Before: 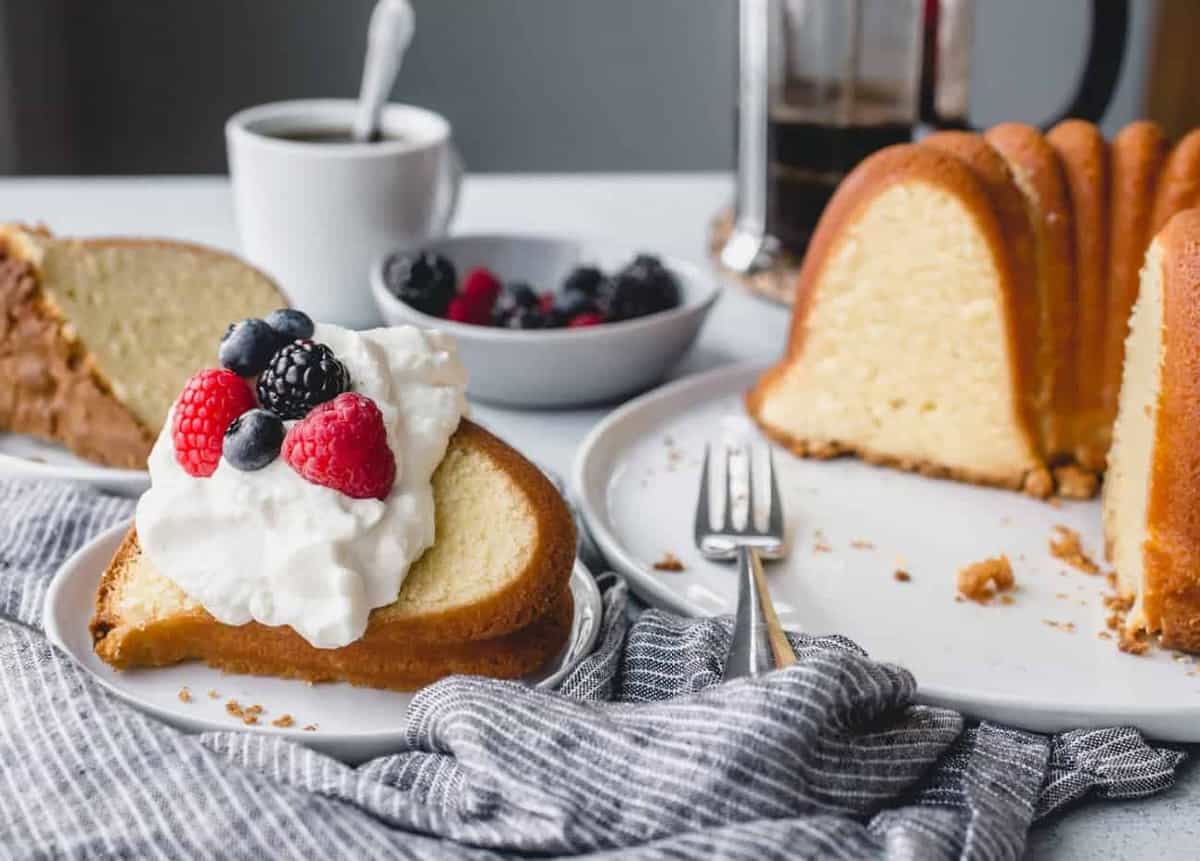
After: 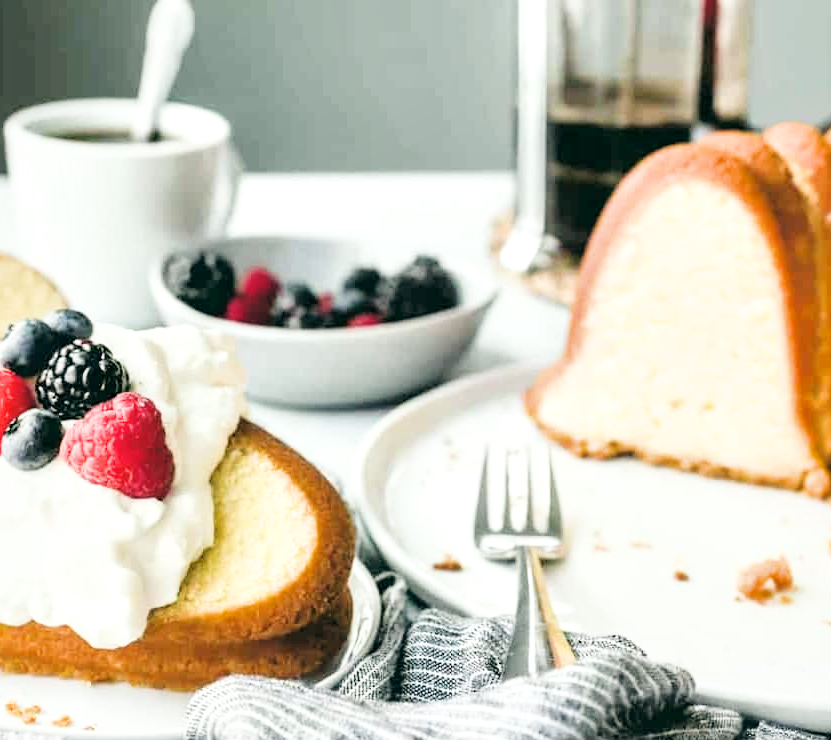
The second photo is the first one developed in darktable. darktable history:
crop: left 18.479%, right 12.2%, bottom 13.971%
color balance: lift [1.005, 0.99, 1.007, 1.01], gamma [1, 1.034, 1.032, 0.966], gain [0.873, 1.055, 1.067, 0.933]
filmic rgb: black relative exposure -5 EV, hardness 2.88, contrast 1.3, highlights saturation mix -30%
rotate and perspective: crop left 0, crop top 0
exposure: black level correction 0.001, exposure 1.719 EV, compensate exposure bias true, compensate highlight preservation false
white balance: red 0.978, blue 0.999
local contrast: mode bilateral grid, contrast 20, coarseness 50, detail 132%, midtone range 0.2
